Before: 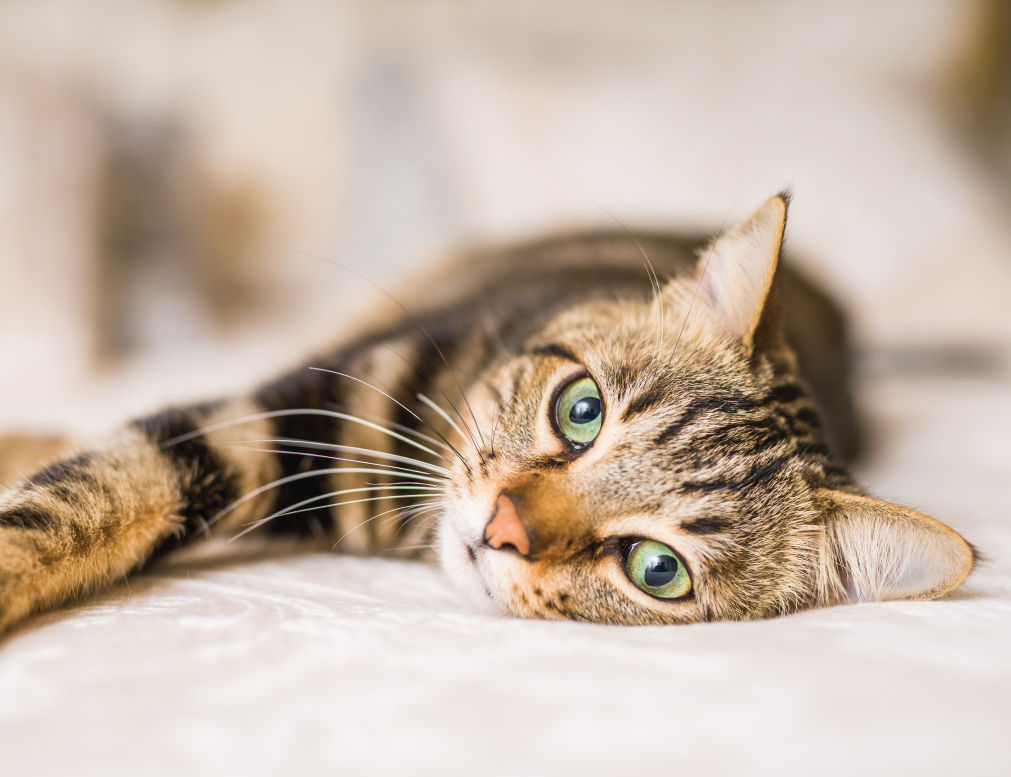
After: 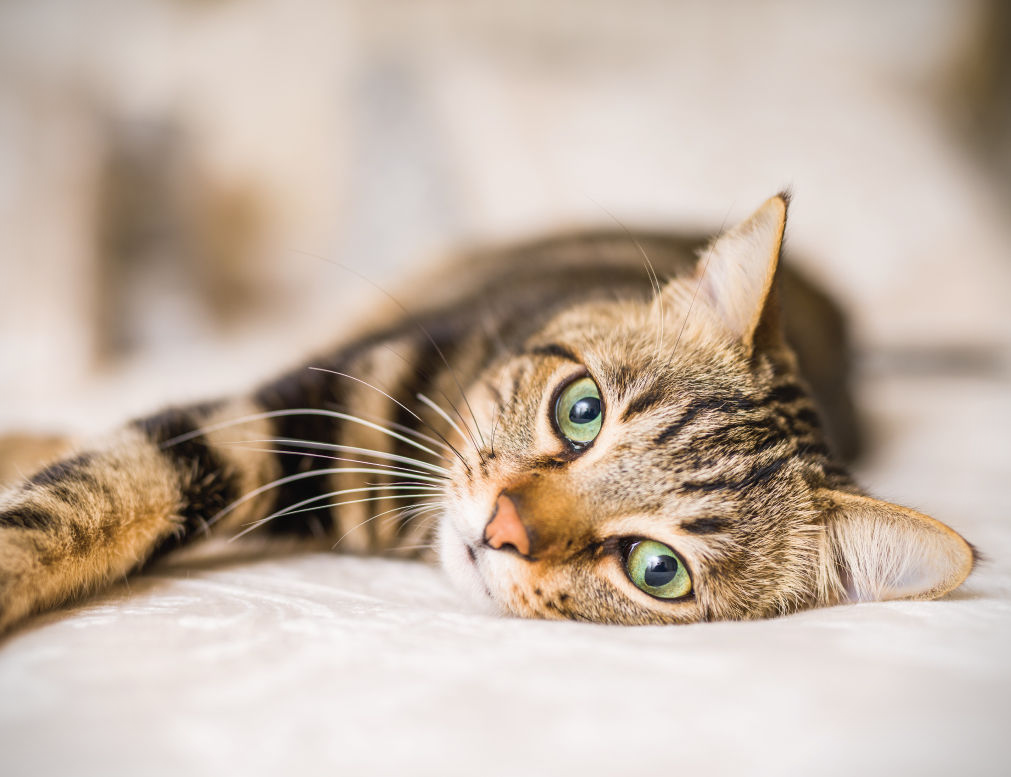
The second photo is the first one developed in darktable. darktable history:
vignetting: fall-off start 92.64%
